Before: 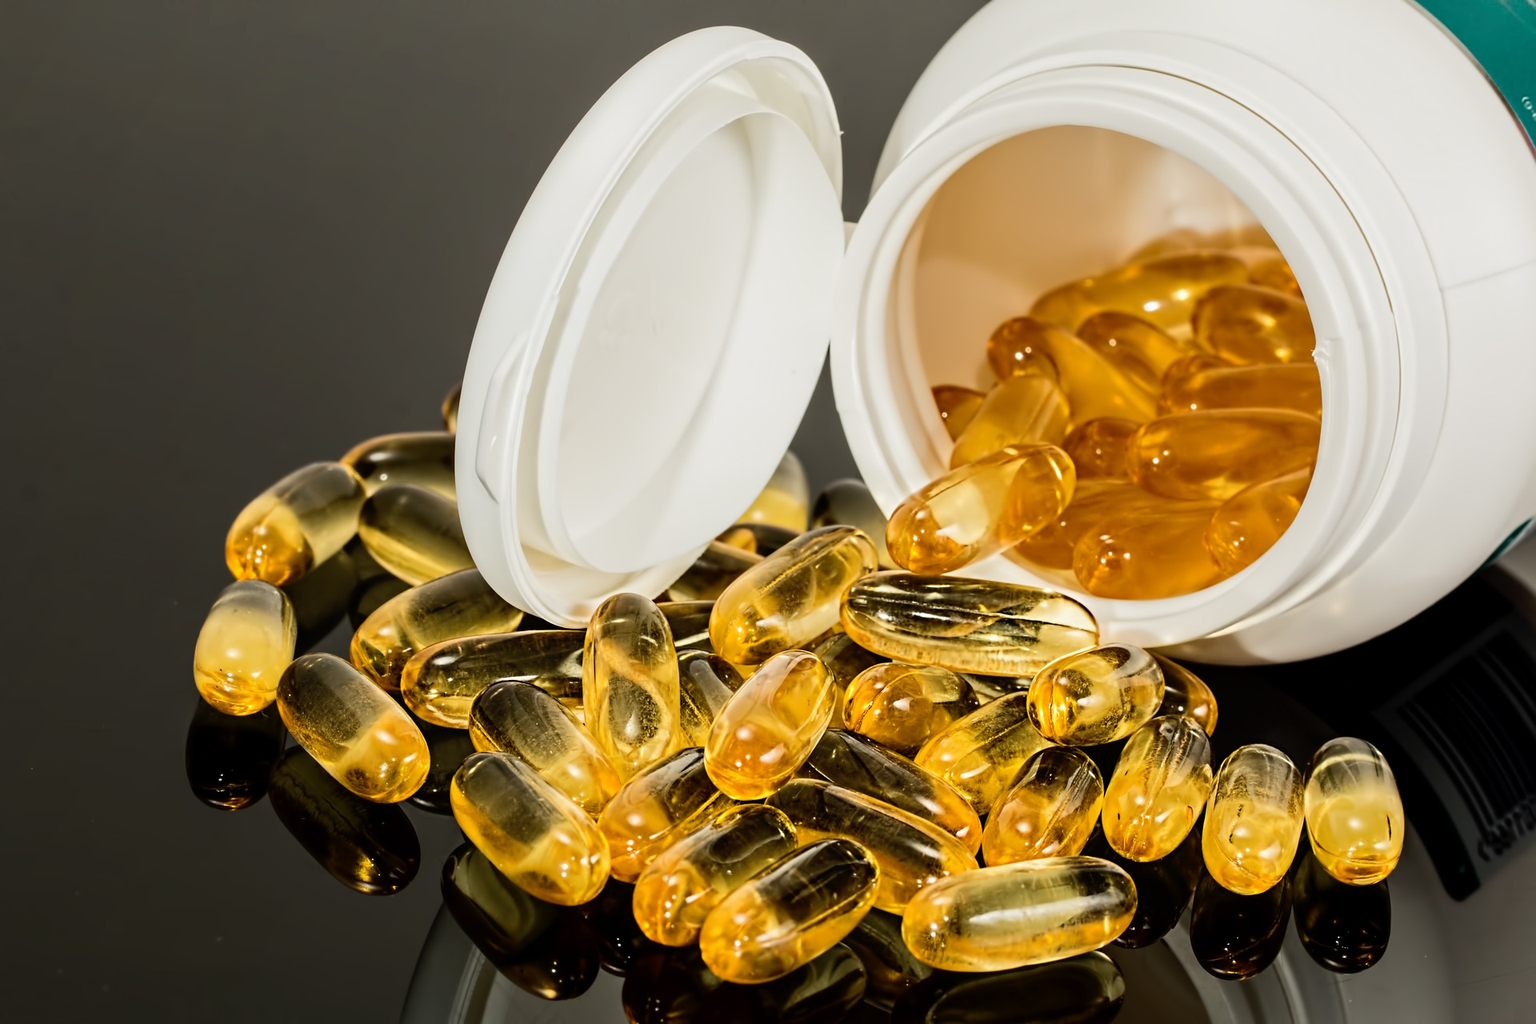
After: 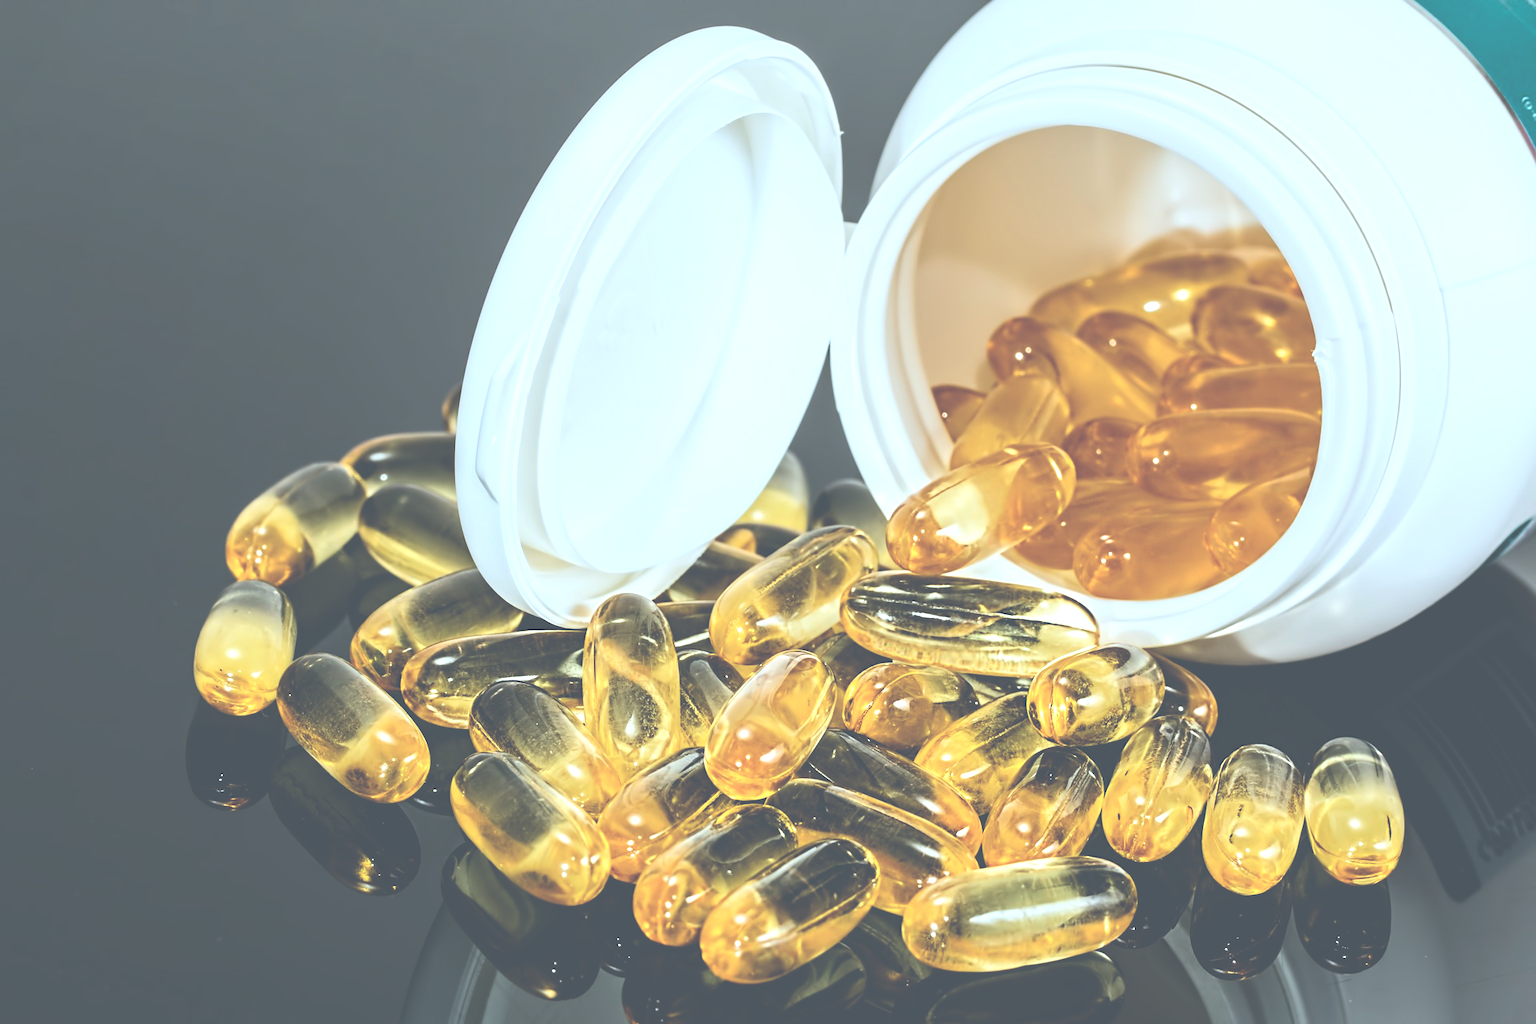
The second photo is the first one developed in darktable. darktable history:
white balance: red 0.976, blue 1.04
color calibration: illuminant F (fluorescent), F source F9 (Cool White Deluxe 4150 K) – high CRI, x 0.374, y 0.373, temperature 4158.34 K
exposure: black level correction -0.071, exposure 0.5 EV, compensate highlight preservation false
